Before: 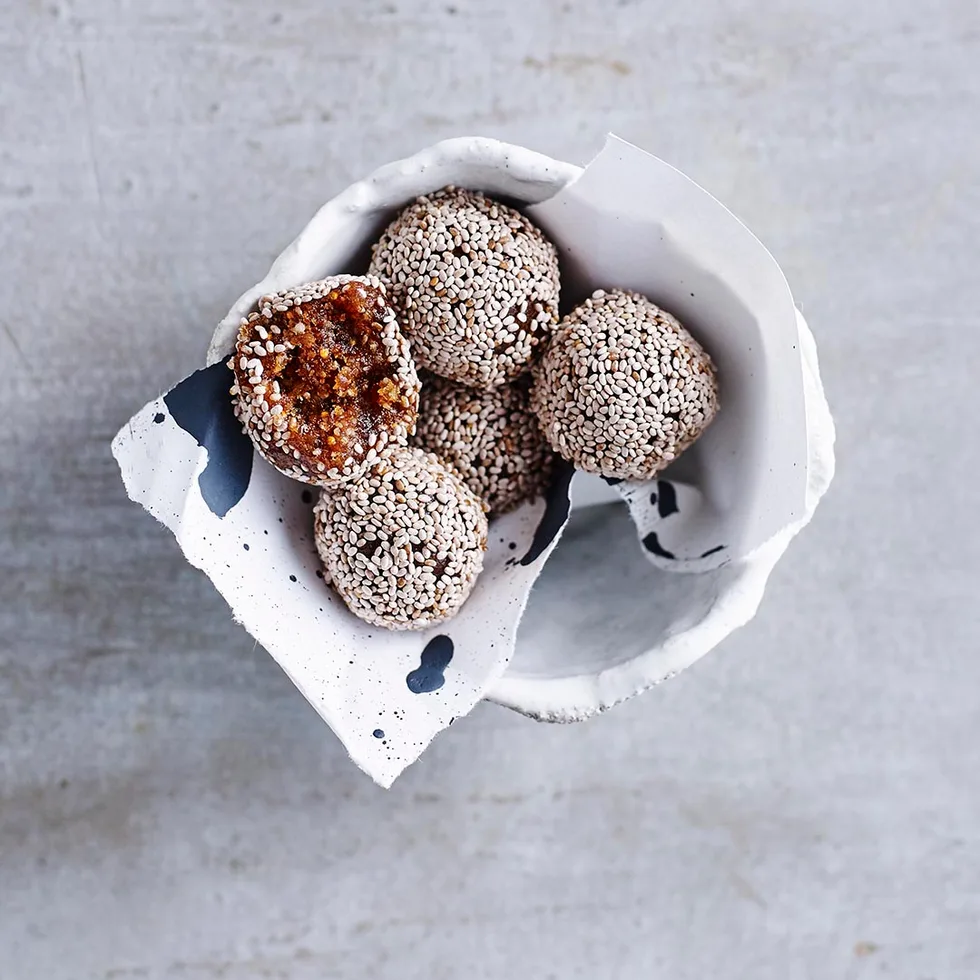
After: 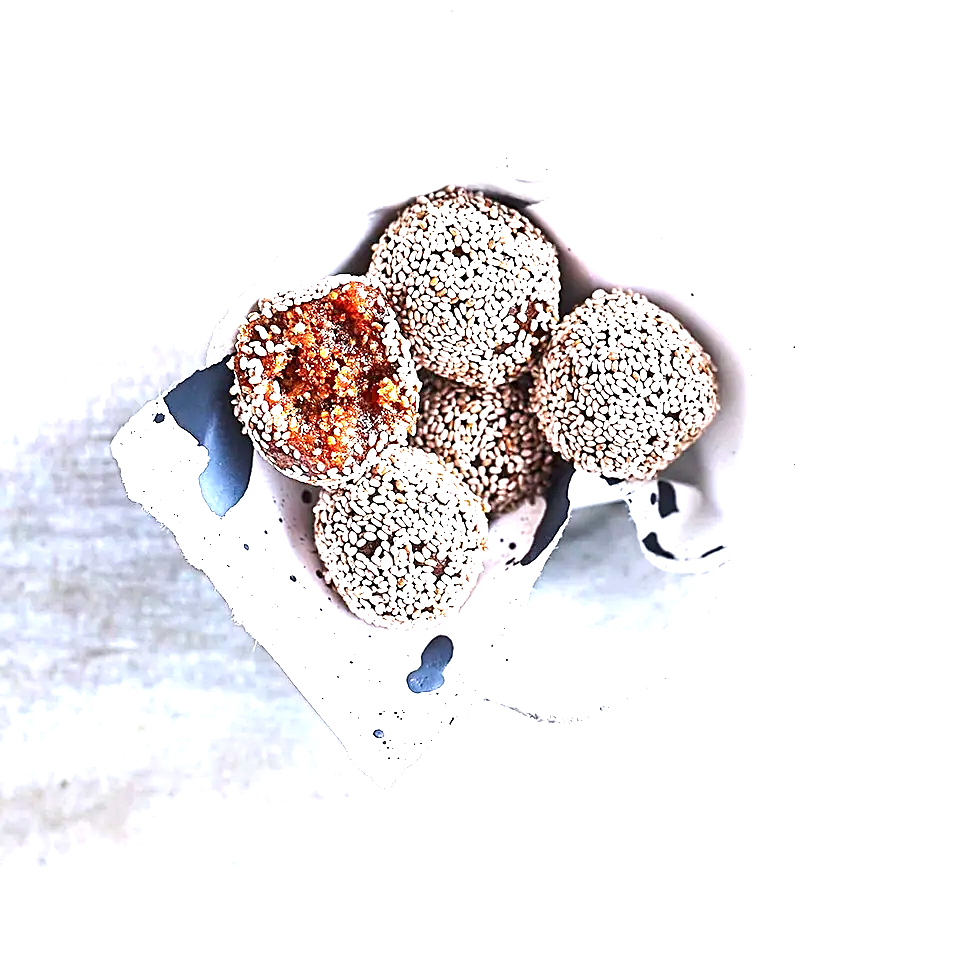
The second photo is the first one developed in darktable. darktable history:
sharpen: on, module defaults
exposure: black level correction 0, exposure 1.957 EV, compensate exposure bias true, compensate highlight preservation false
